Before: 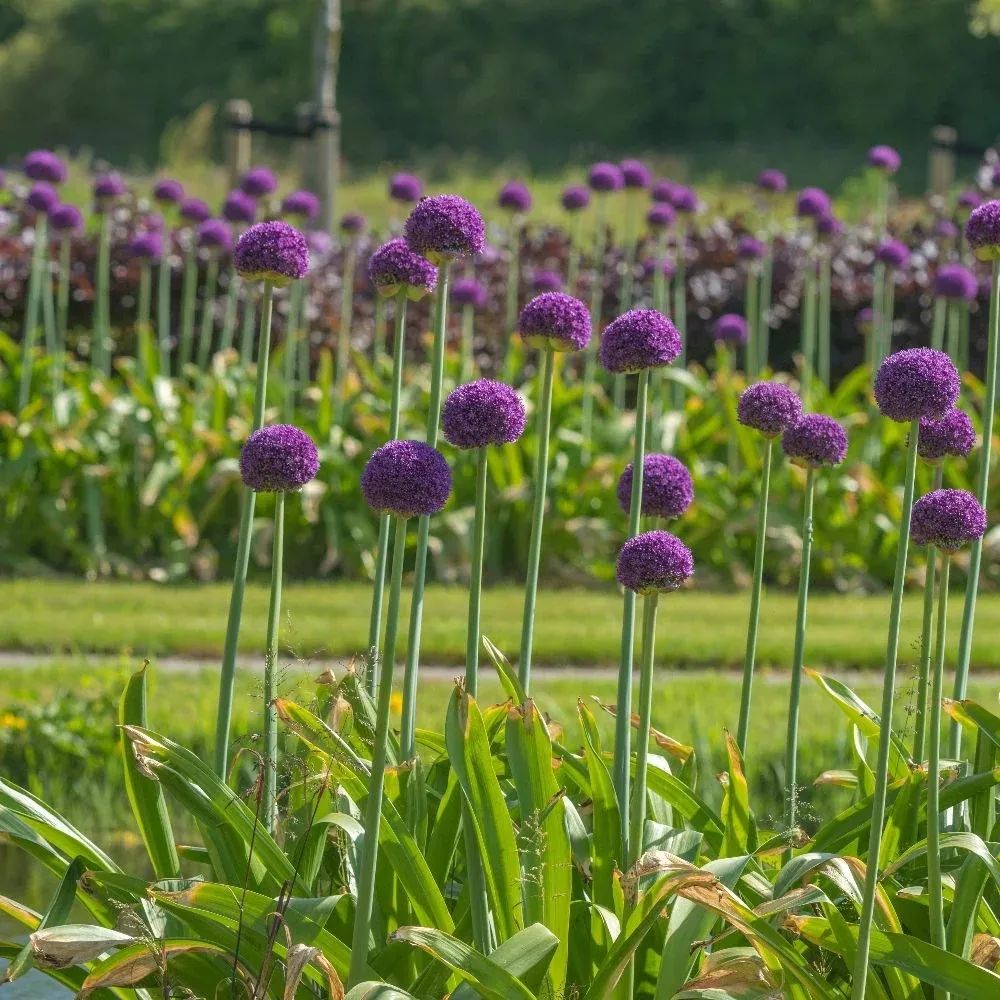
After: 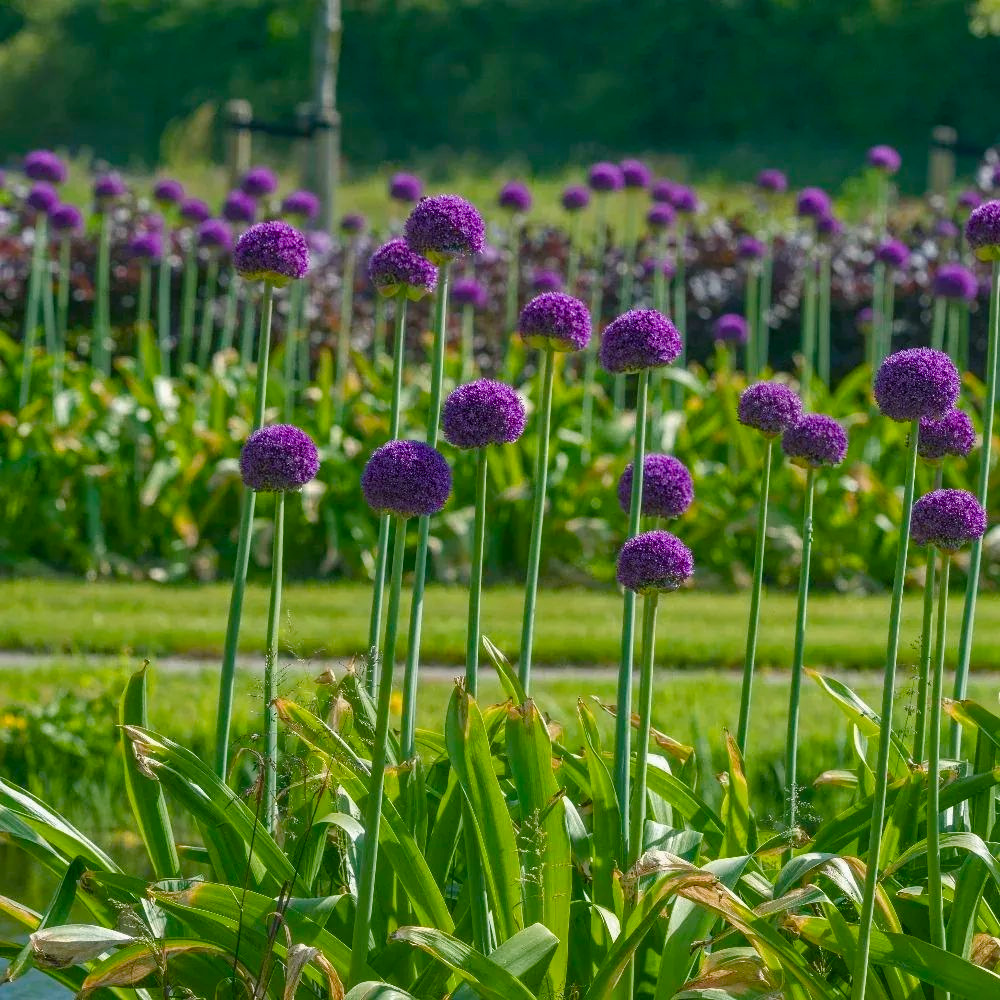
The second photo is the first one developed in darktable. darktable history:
tone equalizer: -7 EV 0.194 EV, -6 EV 0.087 EV, -5 EV 0.075 EV, -4 EV 0.06 EV, -2 EV -0.029 EV, -1 EV -0.045 EV, +0 EV -0.065 EV
color balance rgb: power › luminance -7.775%, power › chroma 1.112%, power › hue 216.92°, perceptual saturation grading › global saturation 20%, perceptual saturation grading › highlights -24.785%, perceptual saturation grading › shadows 49.969%, global vibrance 14.252%
